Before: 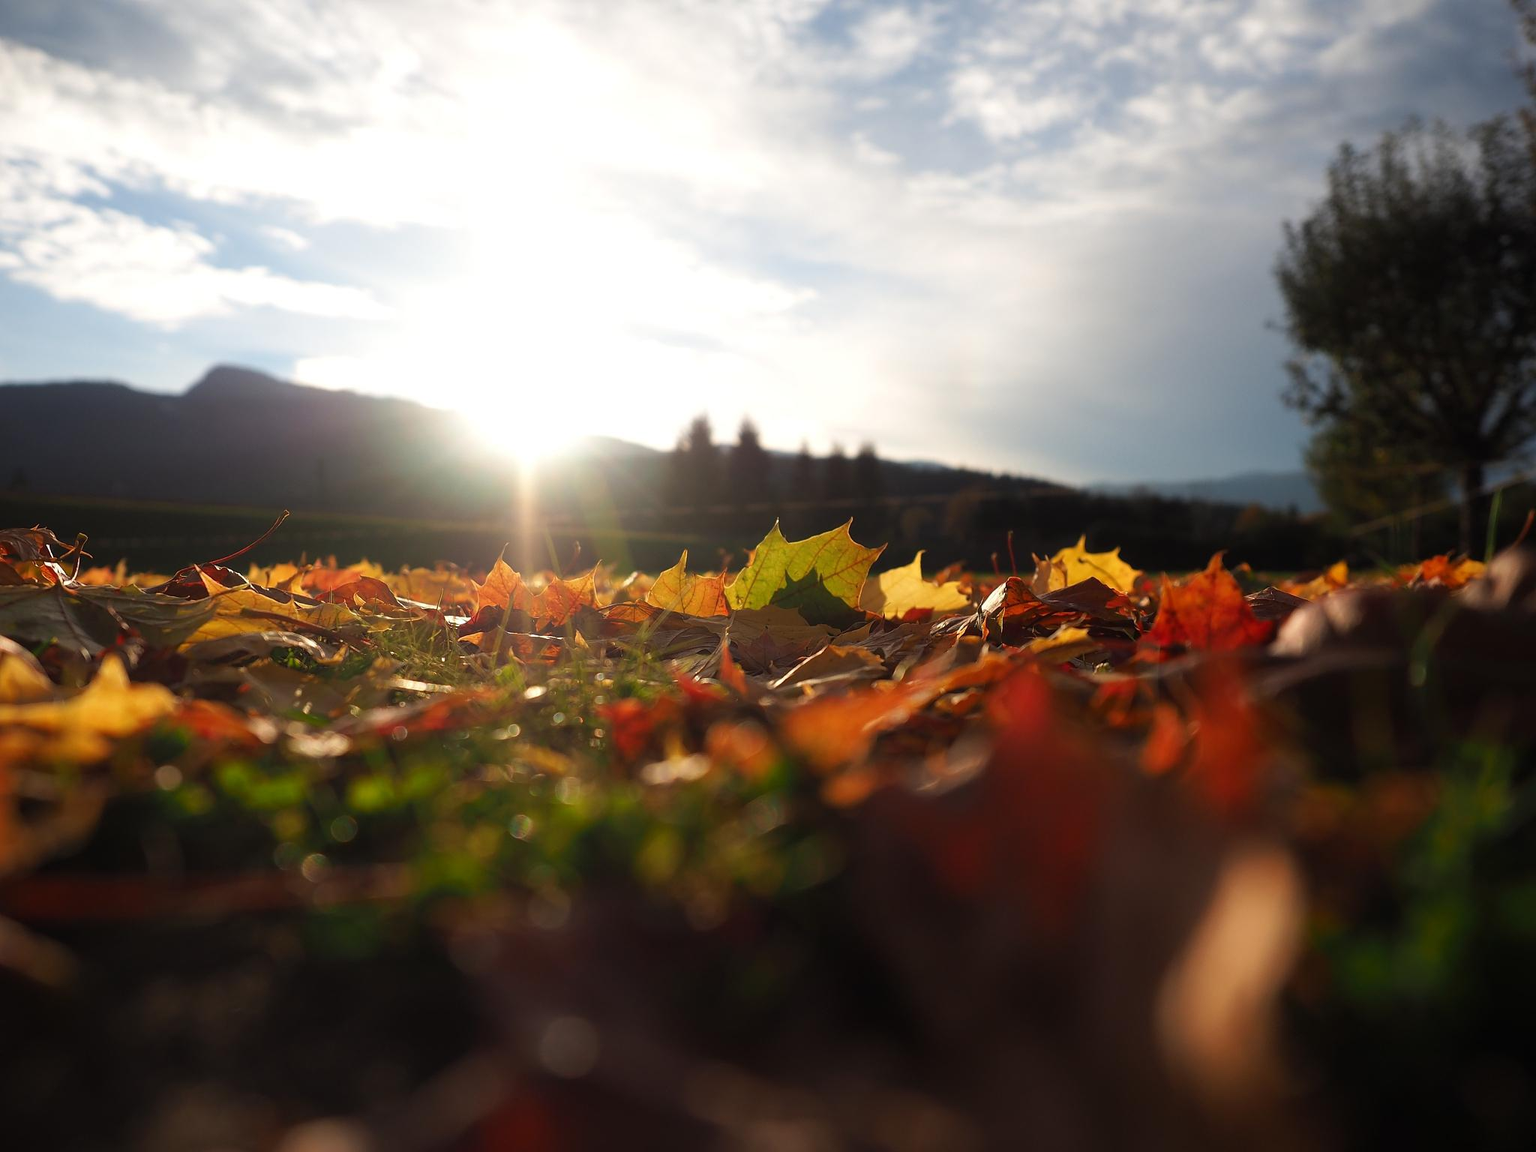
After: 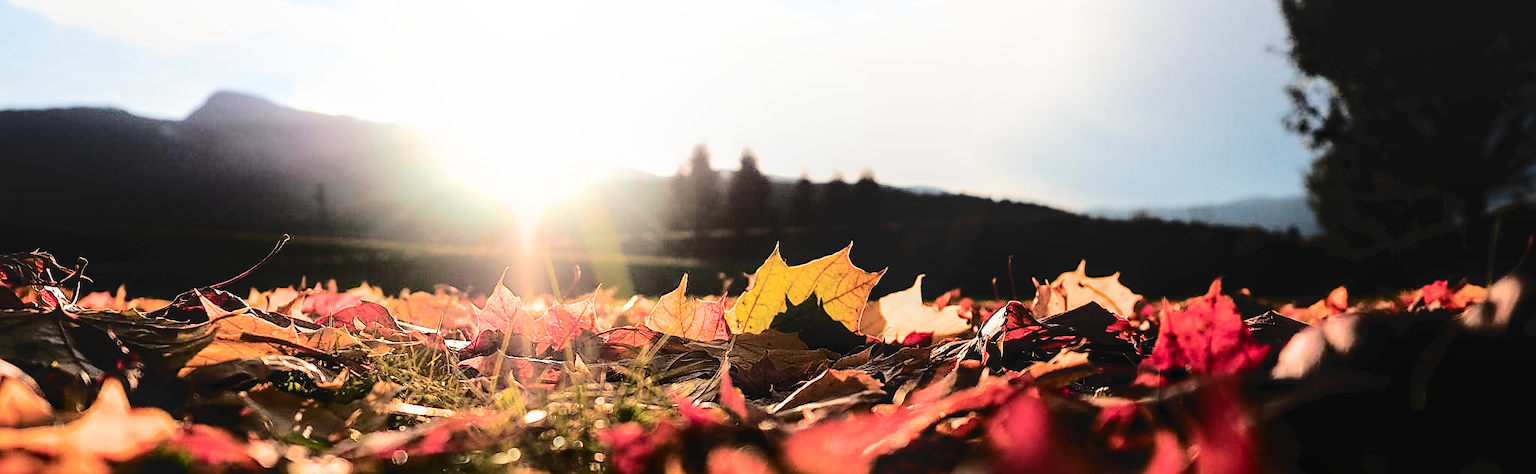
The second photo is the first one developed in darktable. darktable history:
sharpen: on, module defaults
tone curve: curves: ch0 [(0, 0) (0.003, 0.039) (0.011, 0.042) (0.025, 0.048) (0.044, 0.058) (0.069, 0.071) (0.1, 0.089) (0.136, 0.114) (0.177, 0.146) (0.224, 0.199) (0.277, 0.27) (0.335, 0.364) (0.399, 0.47) (0.468, 0.566) (0.543, 0.643) (0.623, 0.73) (0.709, 0.8) (0.801, 0.863) (0.898, 0.925) (1, 1)], color space Lab, independent channels, preserve colors none
filmic rgb: black relative exposure -16 EV, white relative exposure 6.23 EV, hardness 5.11, contrast 1.355
local contrast: on, module defaults
color zones: curves: ch1 [(0.263, 0.53) (0.376, 0.287) (0.487, 0.512) (0.748, 0.547) (1, 0.513)]; ch2 [(0.262, 0.45) (0.751, 0.477)]
crop and rotate: top 23.967%, bottom 34.885%
tone equalizer: -8 EV -1.05 EV, -7 EV -0.992 EV, -6 EV -0.831 EV, -5 EV -0.569 EV, -3 EV 0.598 EV, -2 EV 0.866 EV, -1 EV 1 EV, +0 EV 1.08 EV, mask exposure compensation -0.507 EV
